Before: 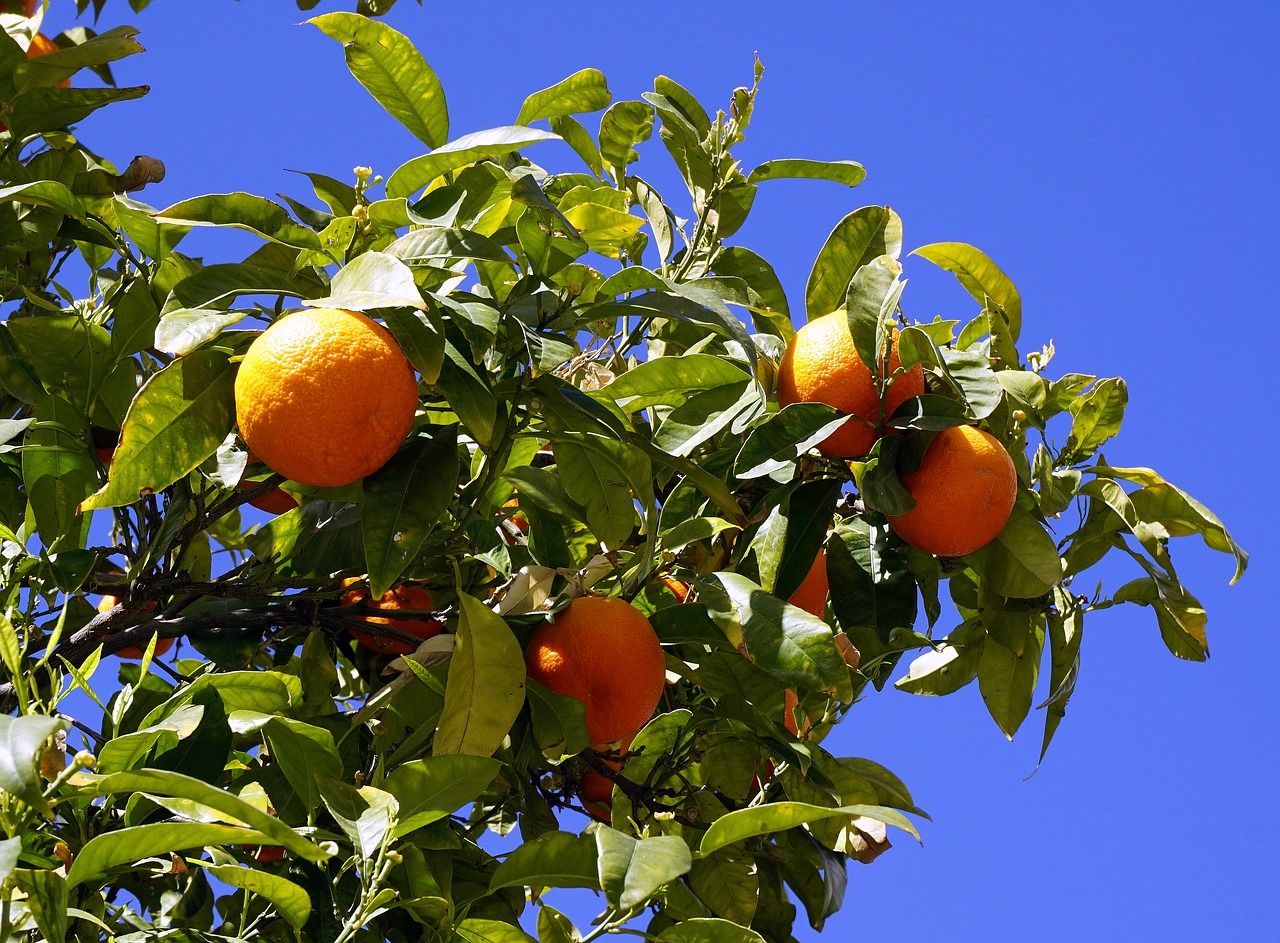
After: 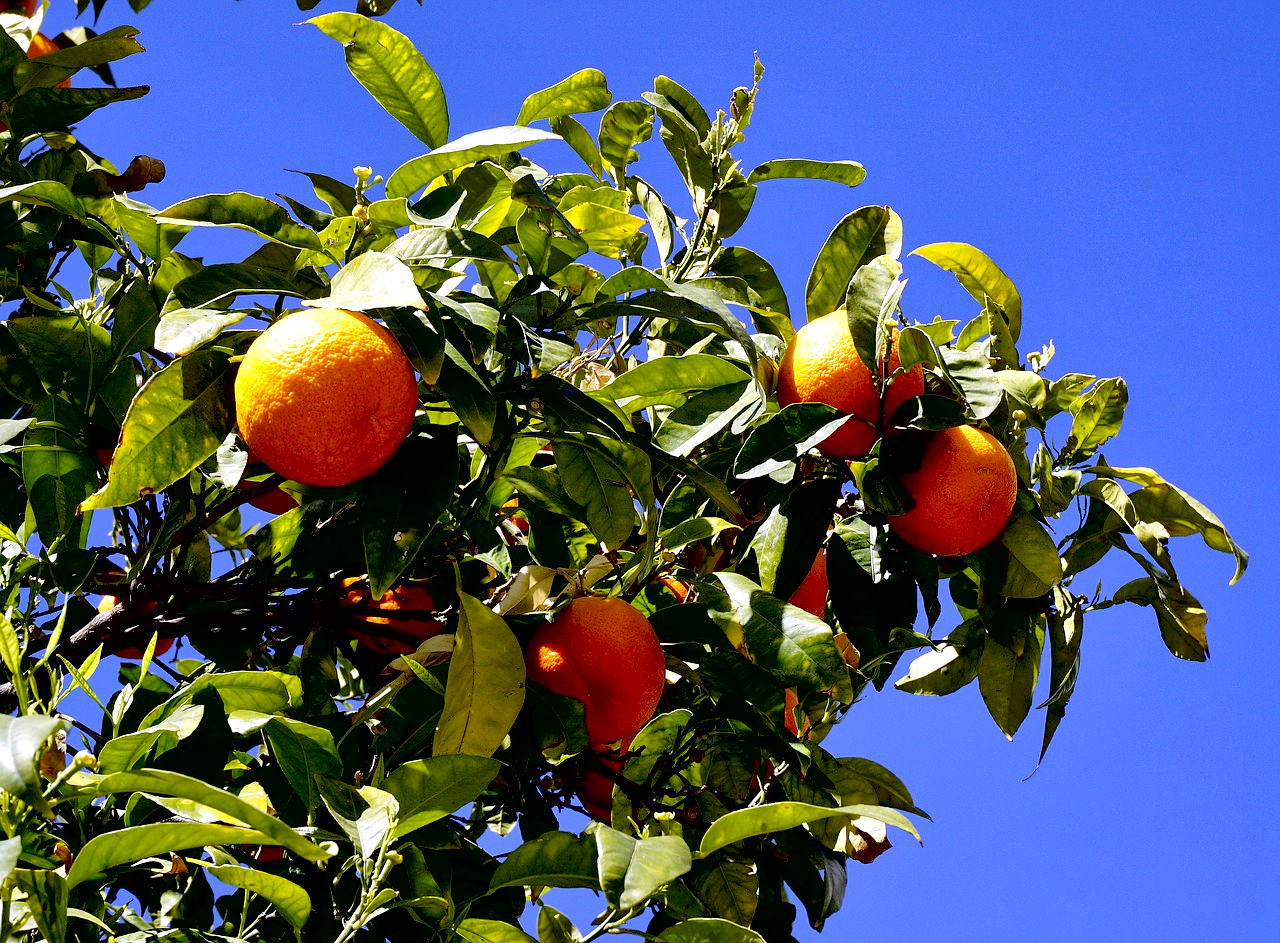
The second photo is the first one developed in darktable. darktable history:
exposure: black level correction 0.025, exposure 0.182 EV, compensate highlight preservation false
local contrast: mode bilateral grid, contrast 50, coarseness 50, detail 150%, midtone range 0.2
